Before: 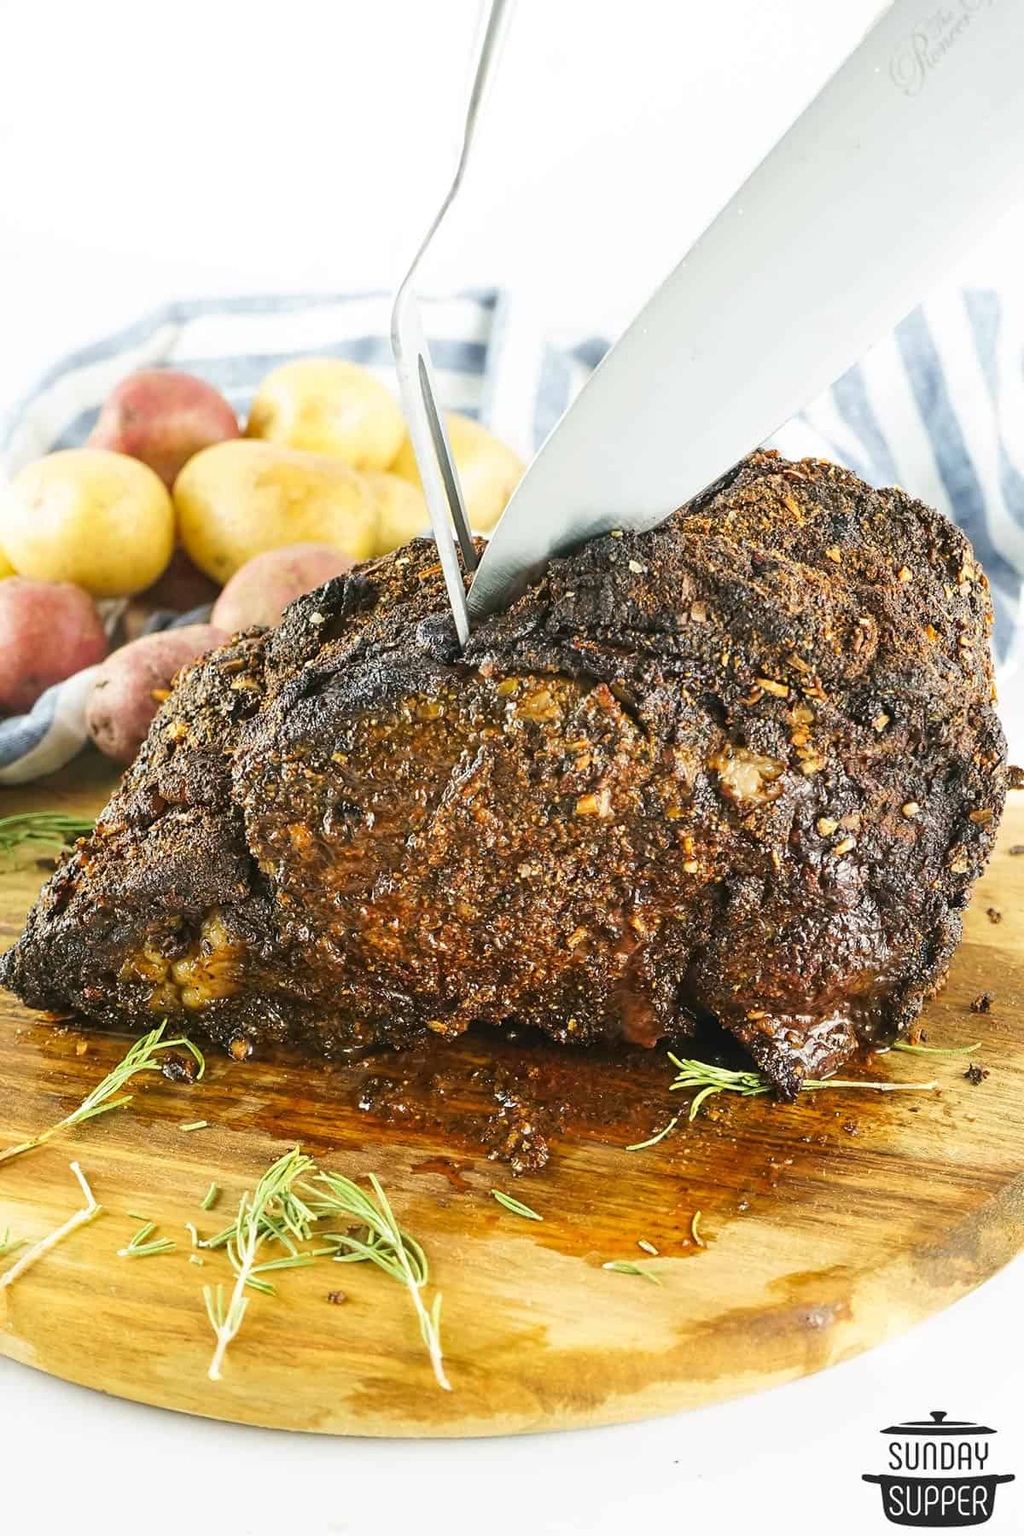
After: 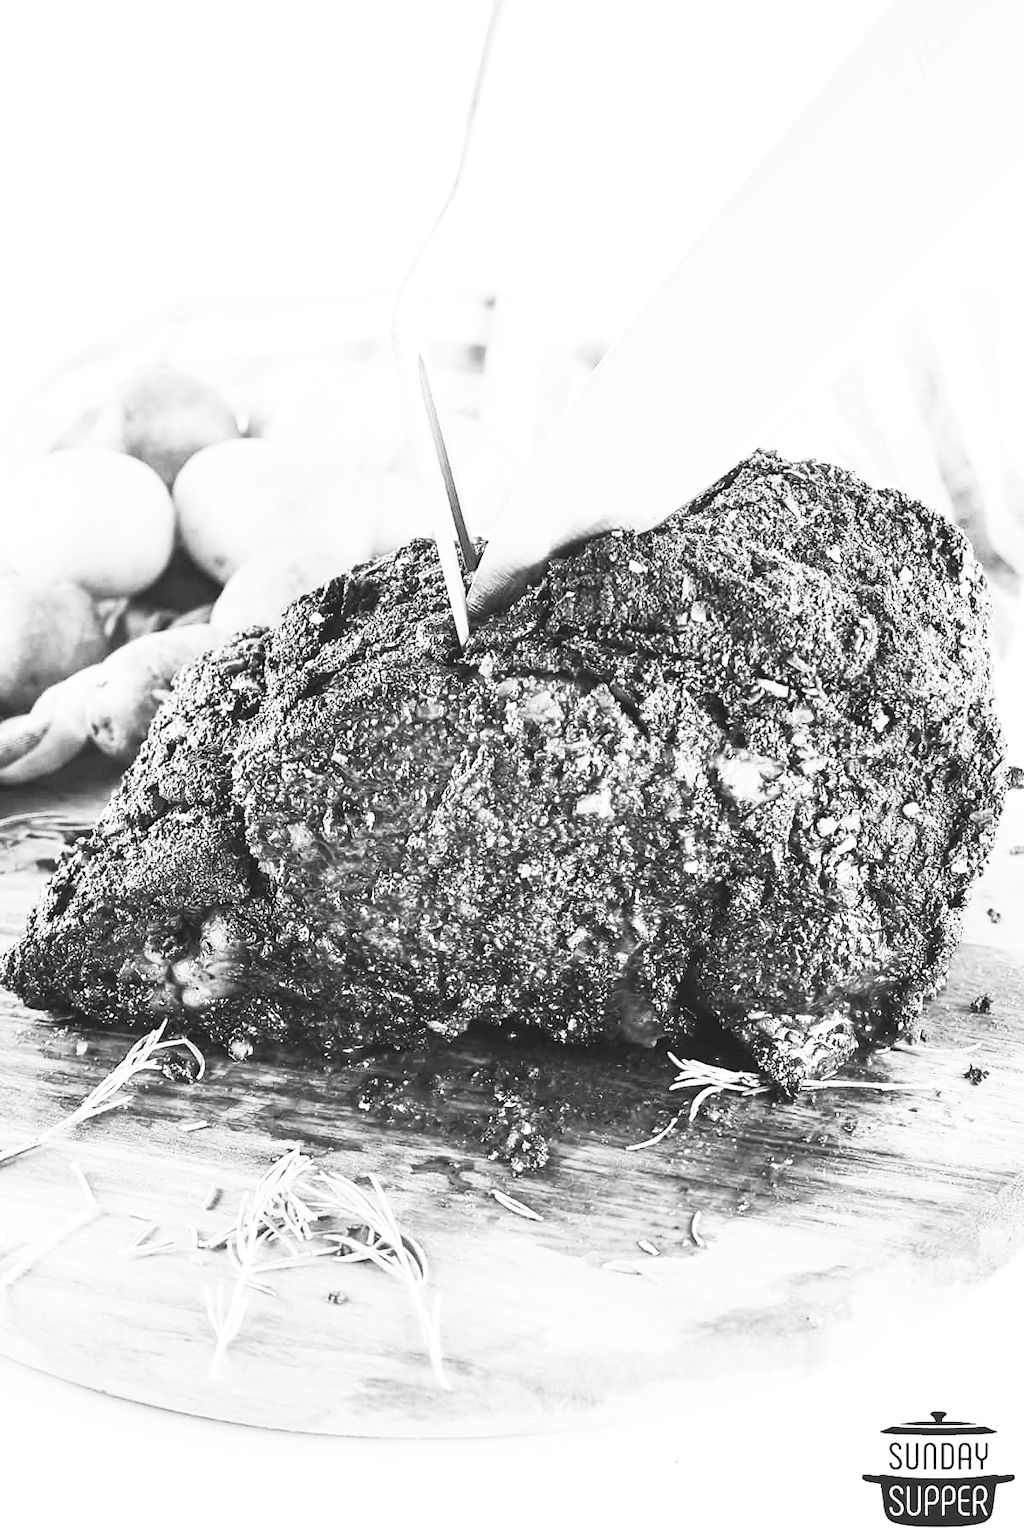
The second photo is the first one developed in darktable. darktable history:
contrast brightness saturation: contrast 0.53, brightness 0.47, saturation -1
exposure: black level correction -0.005, exposure 0.054 EV, compensate highlight preservation false
